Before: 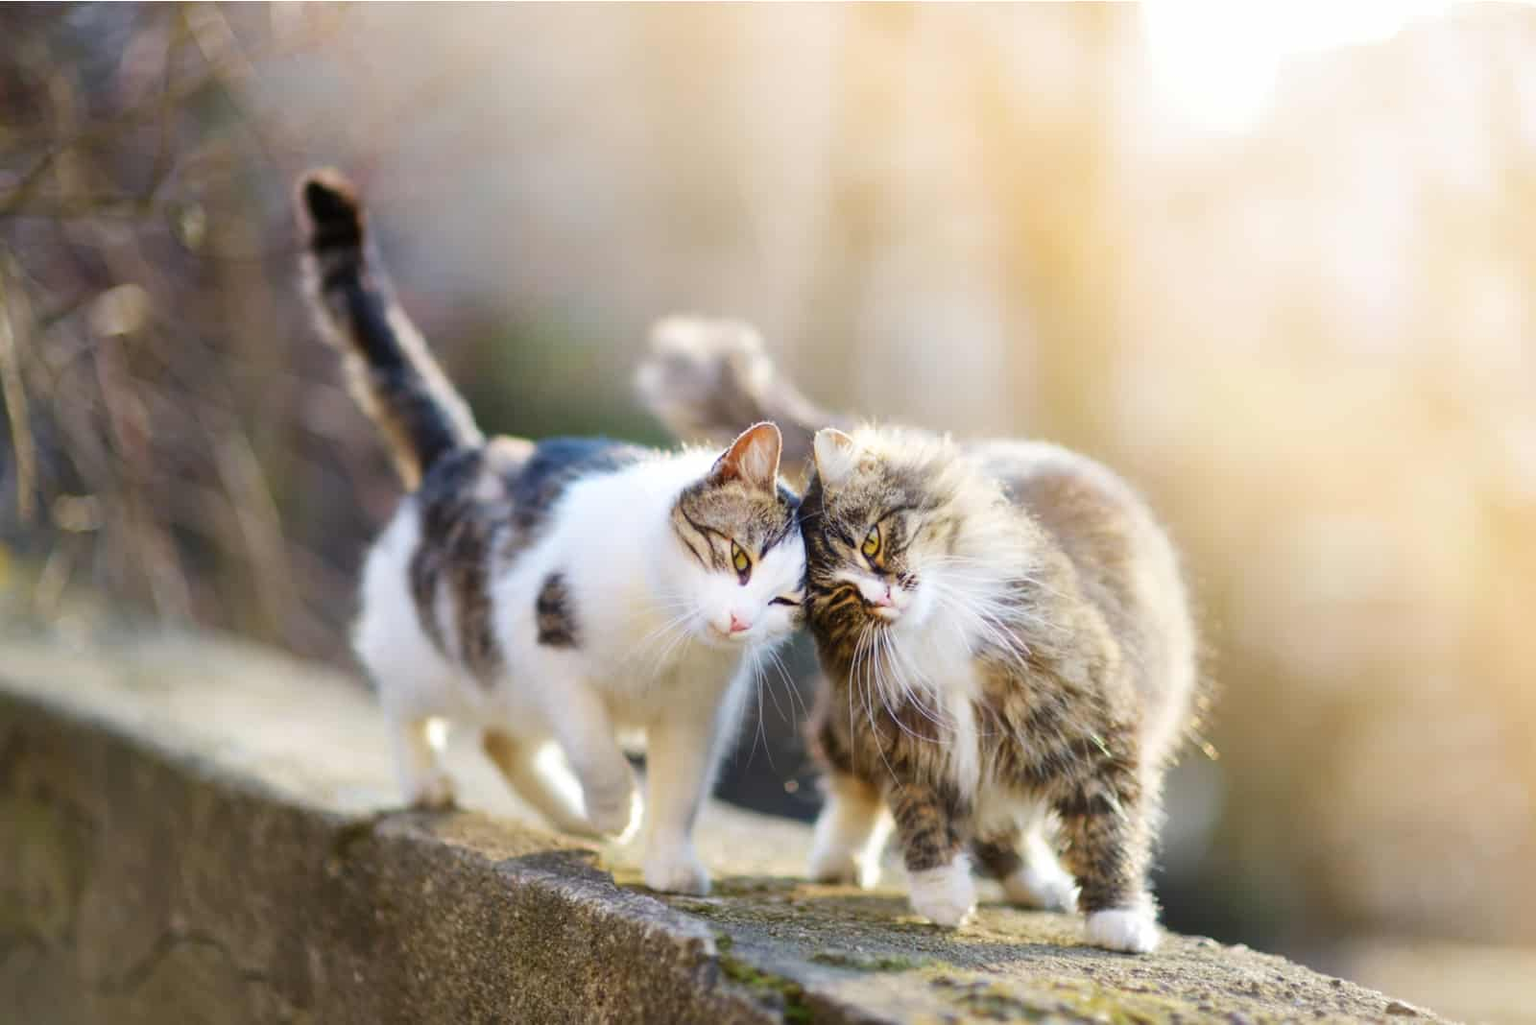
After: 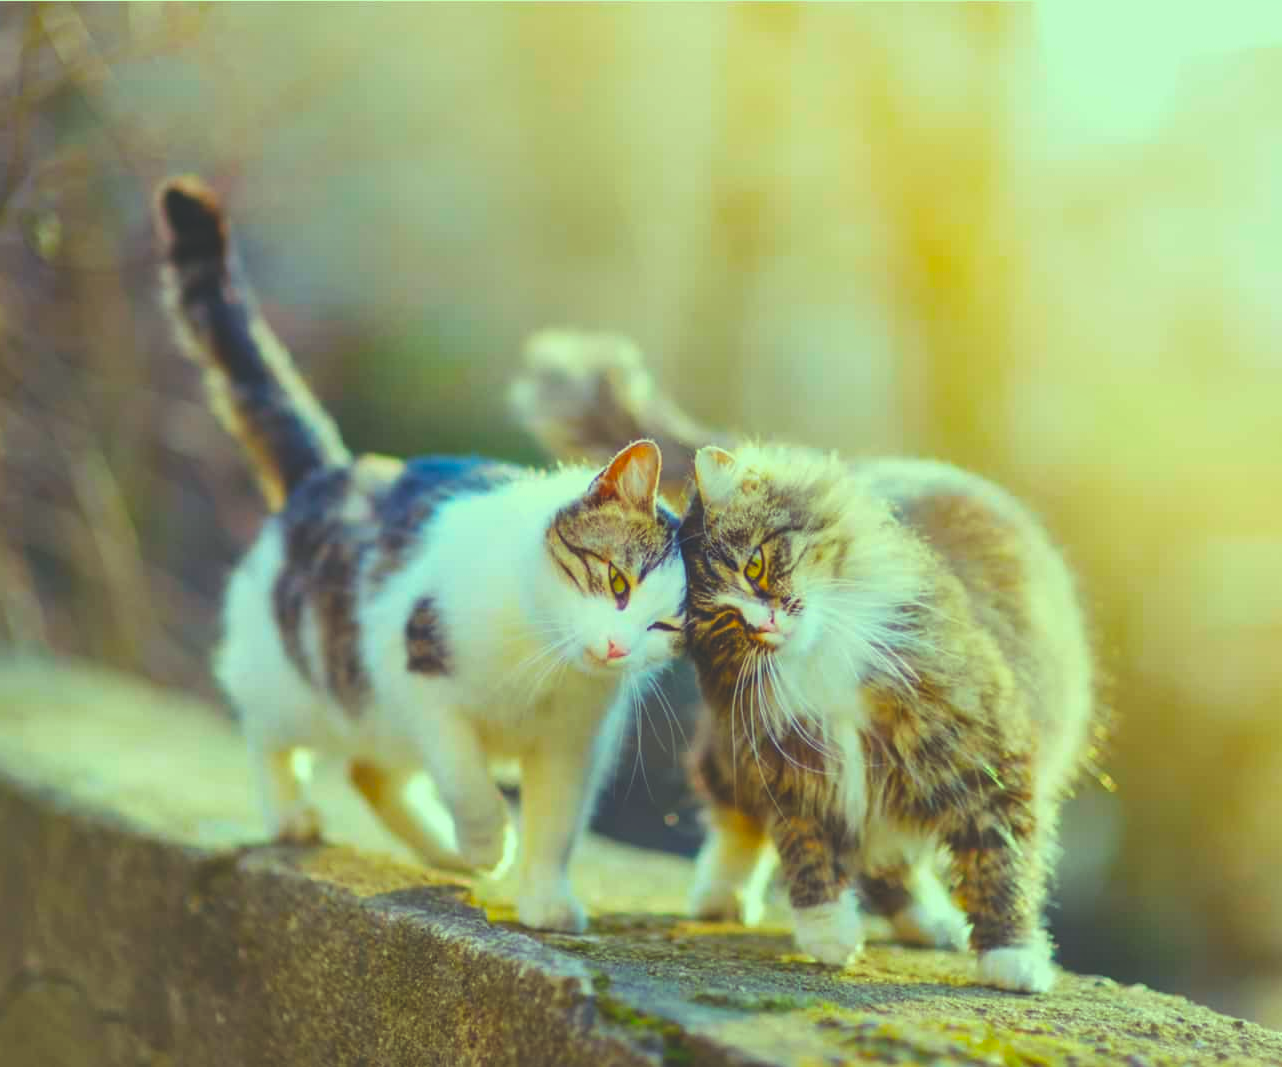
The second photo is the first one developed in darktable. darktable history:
exposure: black level correction -0.026, exposure -0.119 EV, compensate highlight preservation false
local contrast: on, module defaults
contrast brightness saturation: contrast -0.194, saturation 0.187
crop and rotate: left 9.578%, right 10.296%
color balance rgb: shadows lift › chroma 2.043%, shadows lift › hue 247.88°, power › hue 307.56°, highlights gain › luminance 15.142%, highlights gain › chroma 7.099%, highlights gain › hue 125.35°, perceptual saturation grading › global saturation 30.093%, global vibrance 20%
